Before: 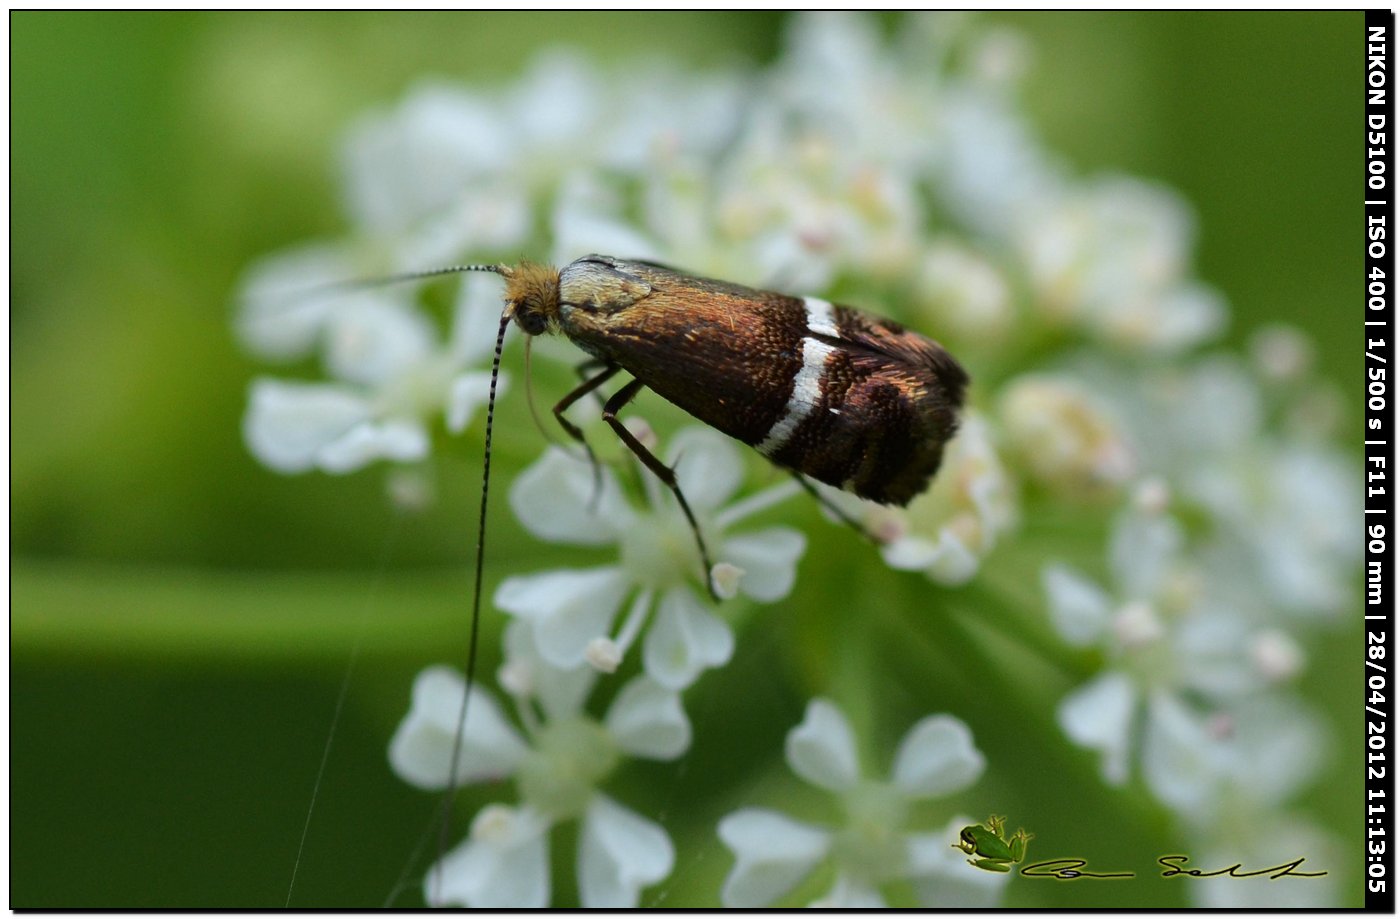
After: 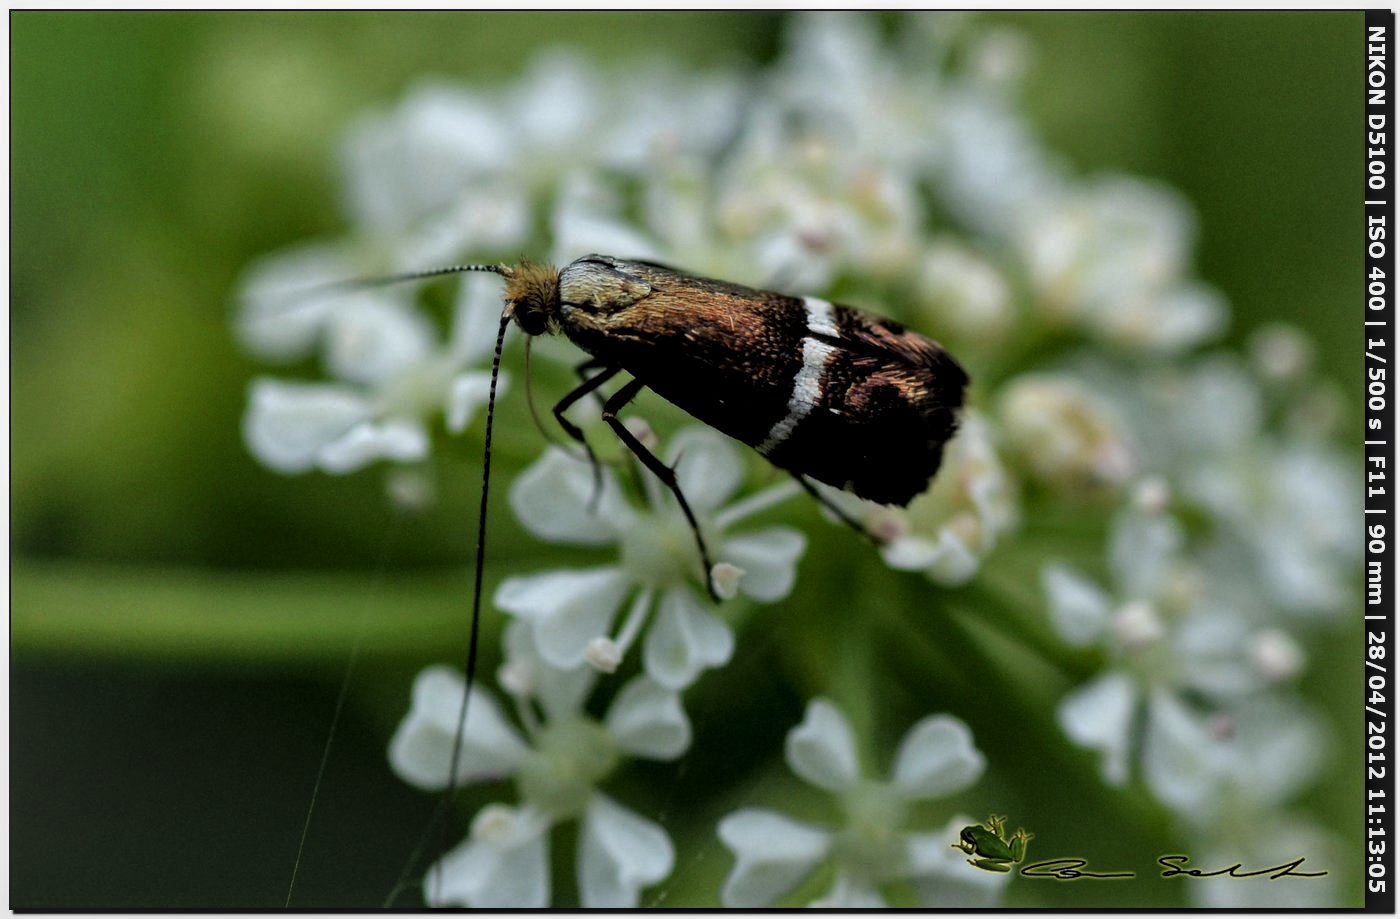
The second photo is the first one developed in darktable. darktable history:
local contrast: highlights 63%, detail 143%, midtone range 0.423
exposure: exposure -0.573 EV, compensate highlight preservation false
filmic rgb: black relative exposure -8.25 EV, white relative exposure 2.2 EV, target white luminance 99.998%, hardness 7.18, latitude 74.86%, contrast 1.314, highlights saturation mix -2.36%, shadows ↔ highlights balance 30.16%, color science v6 (2022), iterations of high-quality reconstruction 0
